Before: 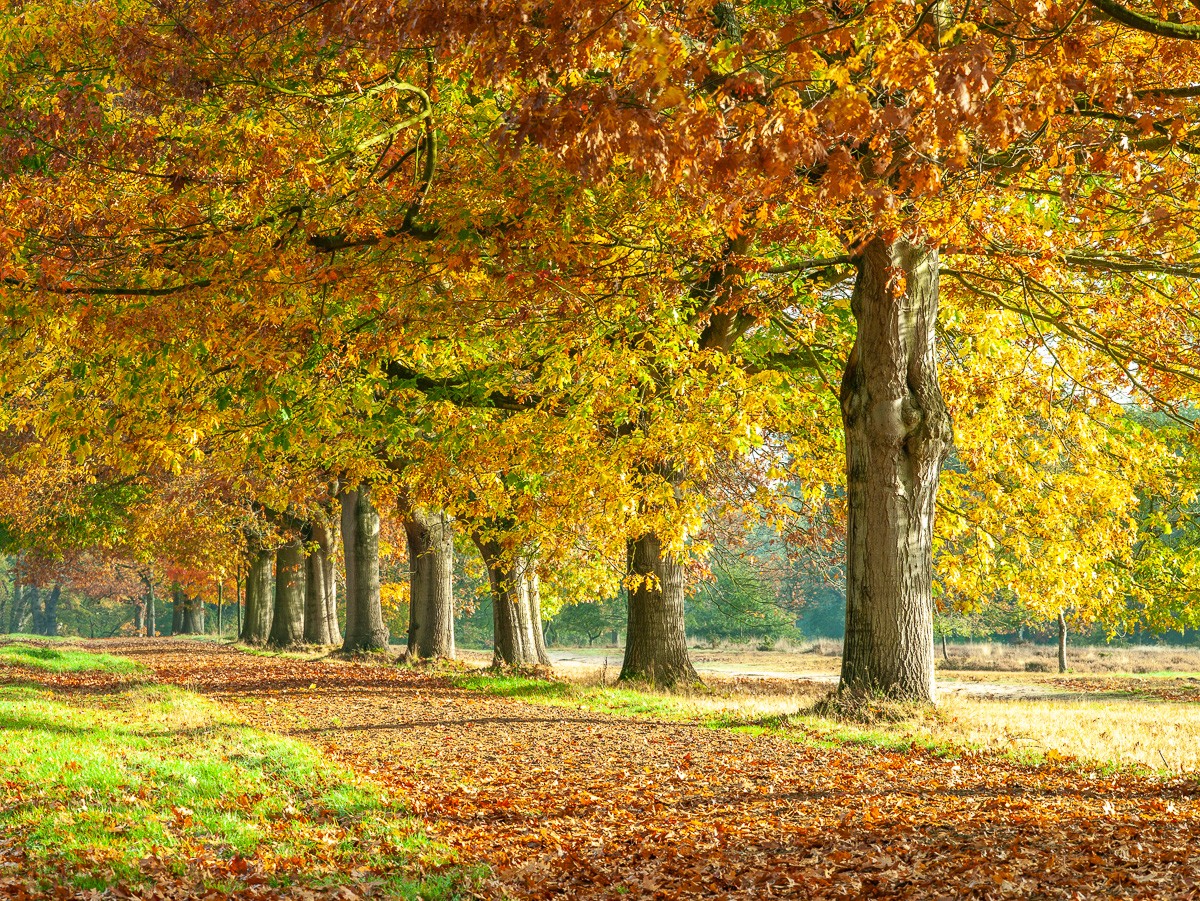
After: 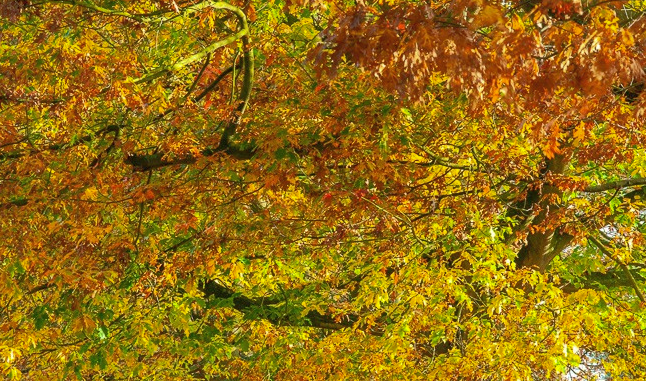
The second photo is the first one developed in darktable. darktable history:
shadows and highlights: on, module defaults
crop: left 15.306%, top 9.065%, right 30.789%, bottom 48.638%
